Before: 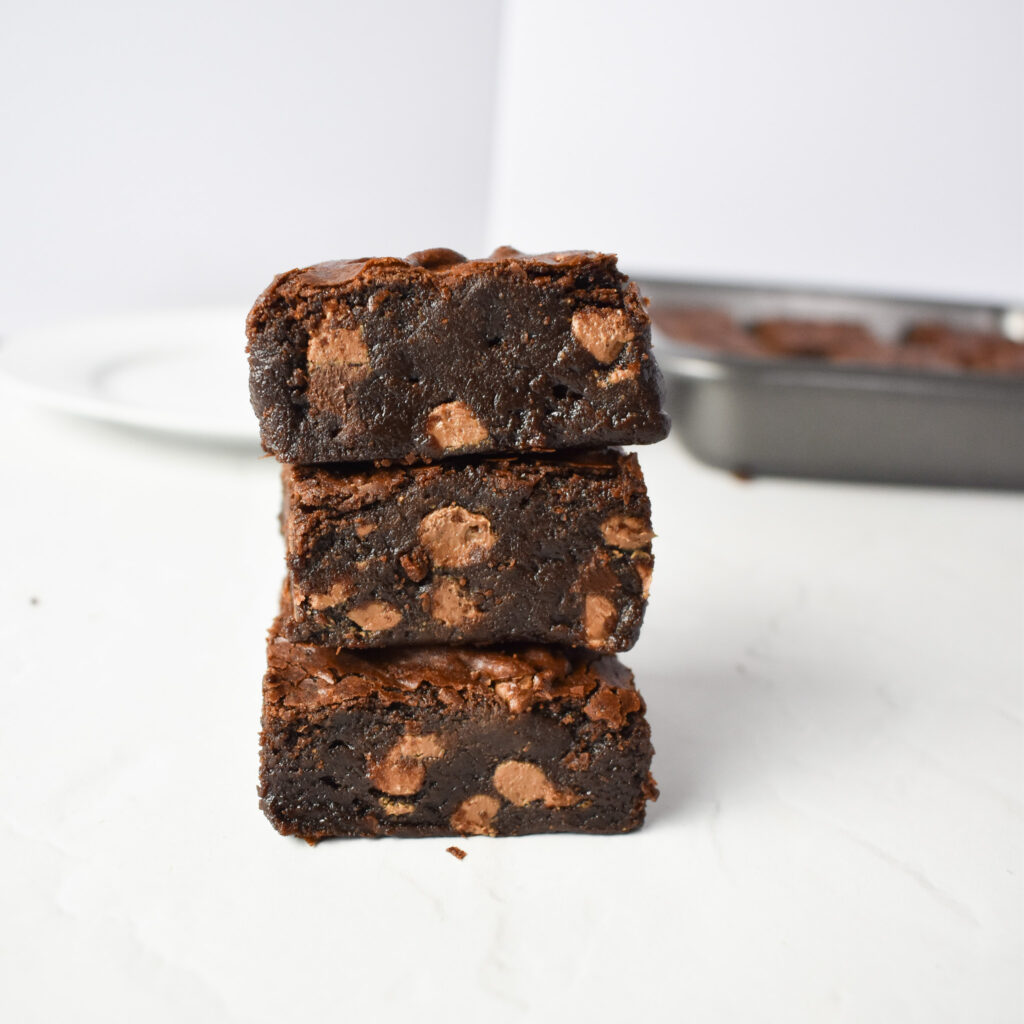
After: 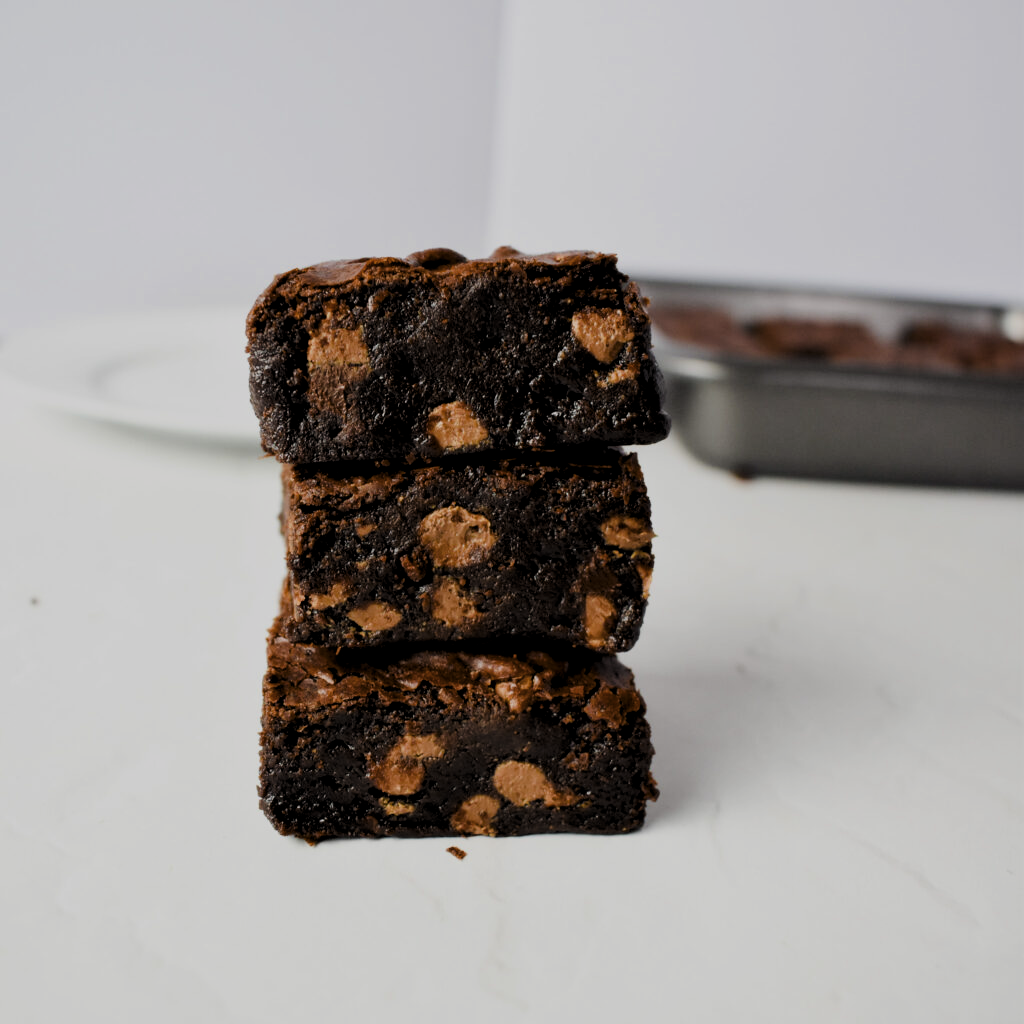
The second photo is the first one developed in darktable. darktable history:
color balance rgb: perceptual saturation grading › global saturation 25%, global vibrance 20%
tone equalizer: on, module defaults
levels: levels [0.101, 0.578, 0.953]
filmic rgb: black relative exposure -7.65 EV, white relative exposure 4.56 EV, hardness 3.61
